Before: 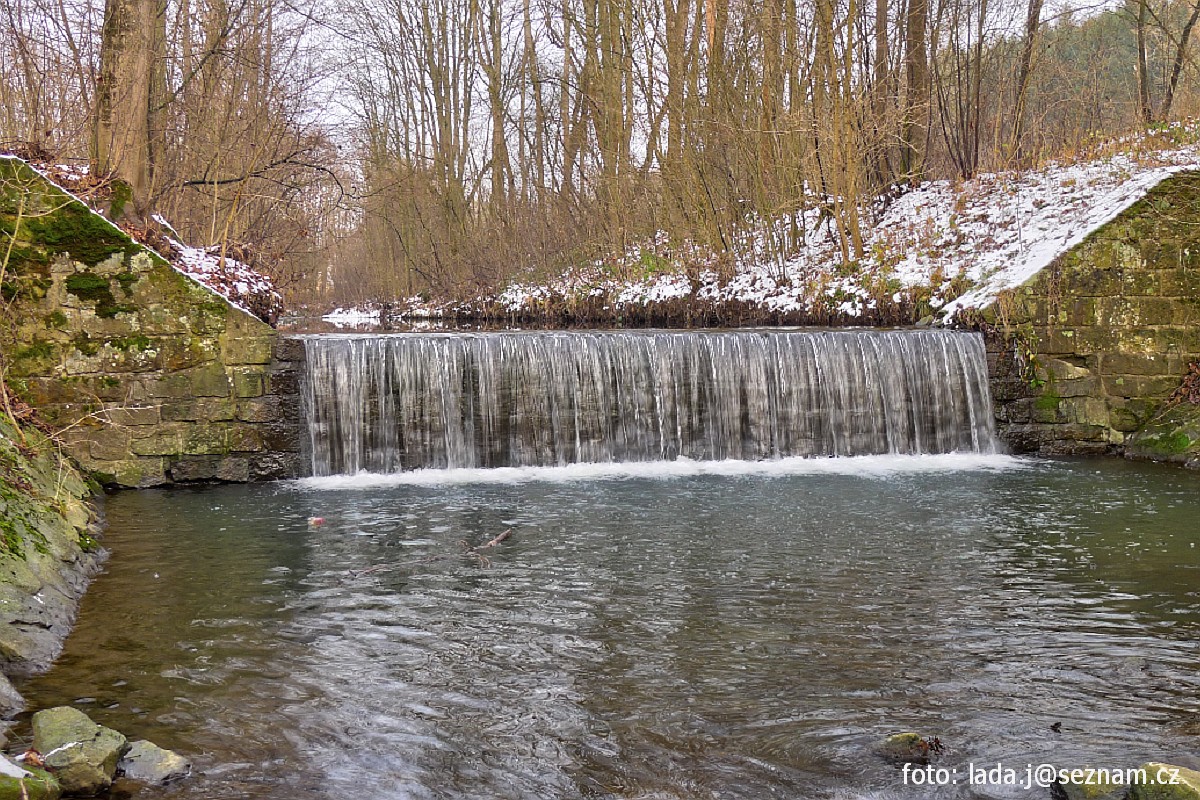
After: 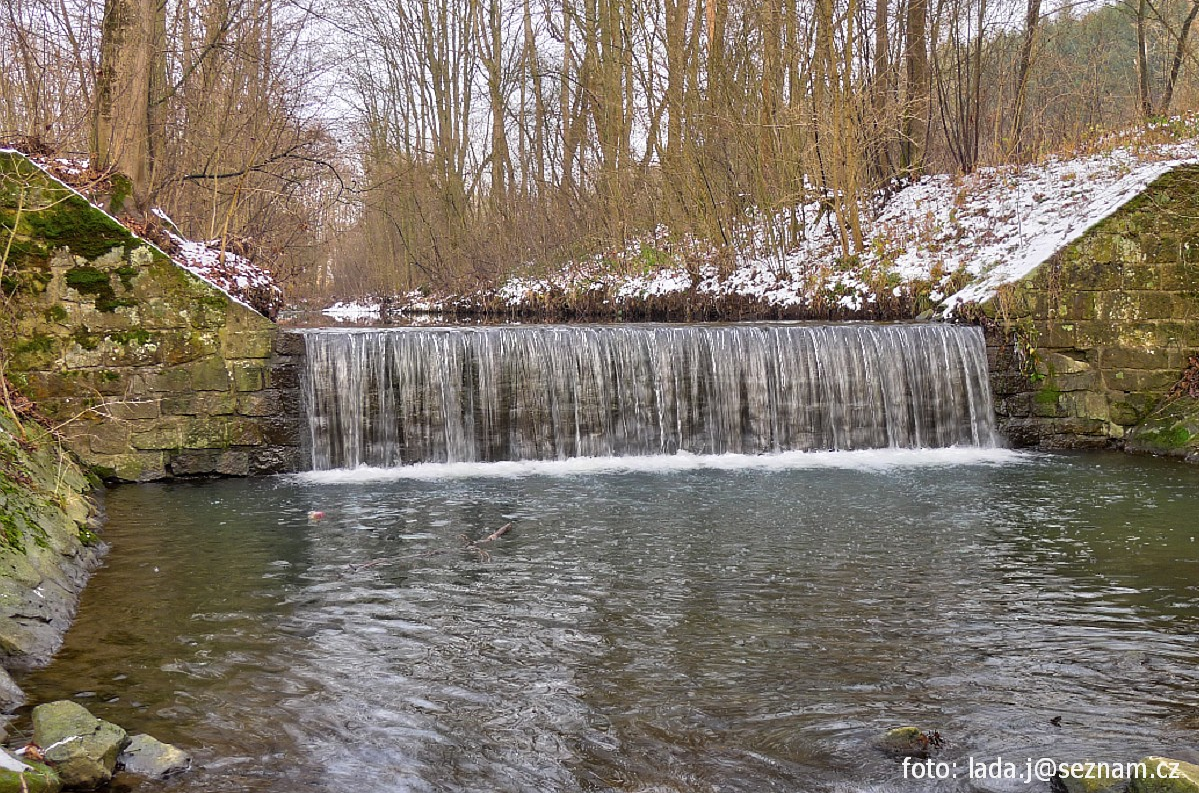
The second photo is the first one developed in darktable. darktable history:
crop: top 0.831%, right 0.072%
